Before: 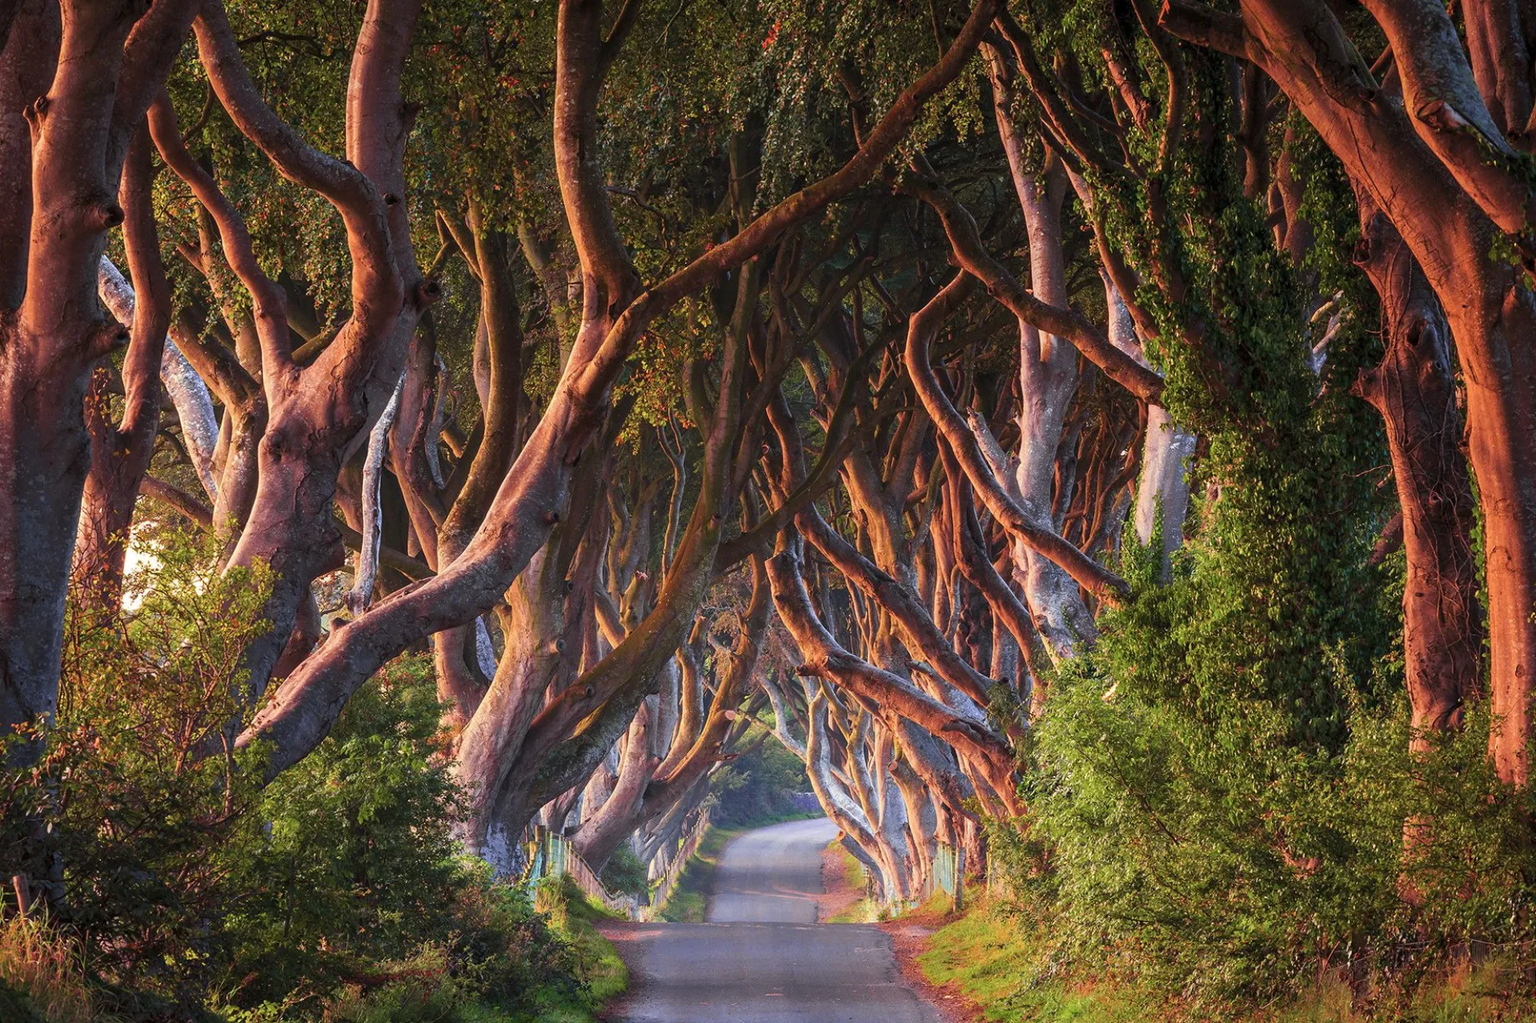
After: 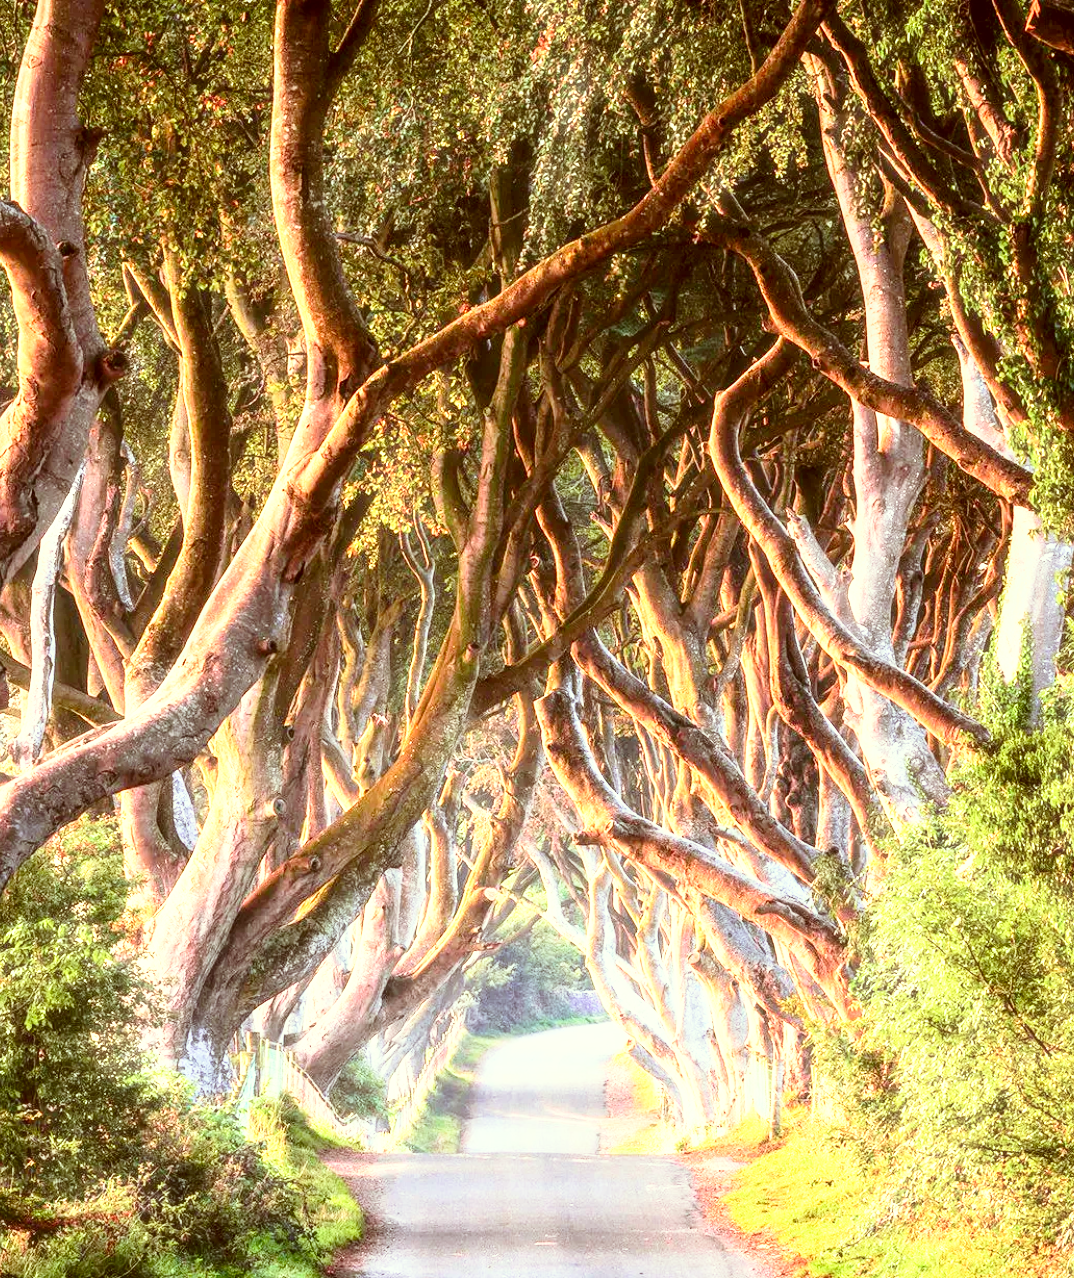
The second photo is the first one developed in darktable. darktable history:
exposure: exposure 0.513 EV, compensate exposure bias true, compensate highlight preservation false
sharpen: radius 5.37, amount 0.314, threshold 26.569
contrast brightness saturation: contrast 0.238, brightness 0.087
crop: left 21.99%, right 22.065%, bottom 0.008%
haze removal: strength -0.111, compatibility mode true, adaptive false
color correction: highlights a* -6.21, highlights b* 9.51, shadows a* 10.28, shadows b* 23.85
base curve: curves: ch0 [(0, 0) (0.012, 0.01) (0.073, 0.168) (0.31, 0.711) (0.645, 0.957) (1, 1)], preserve colors none
local contrast: on, module defaults
